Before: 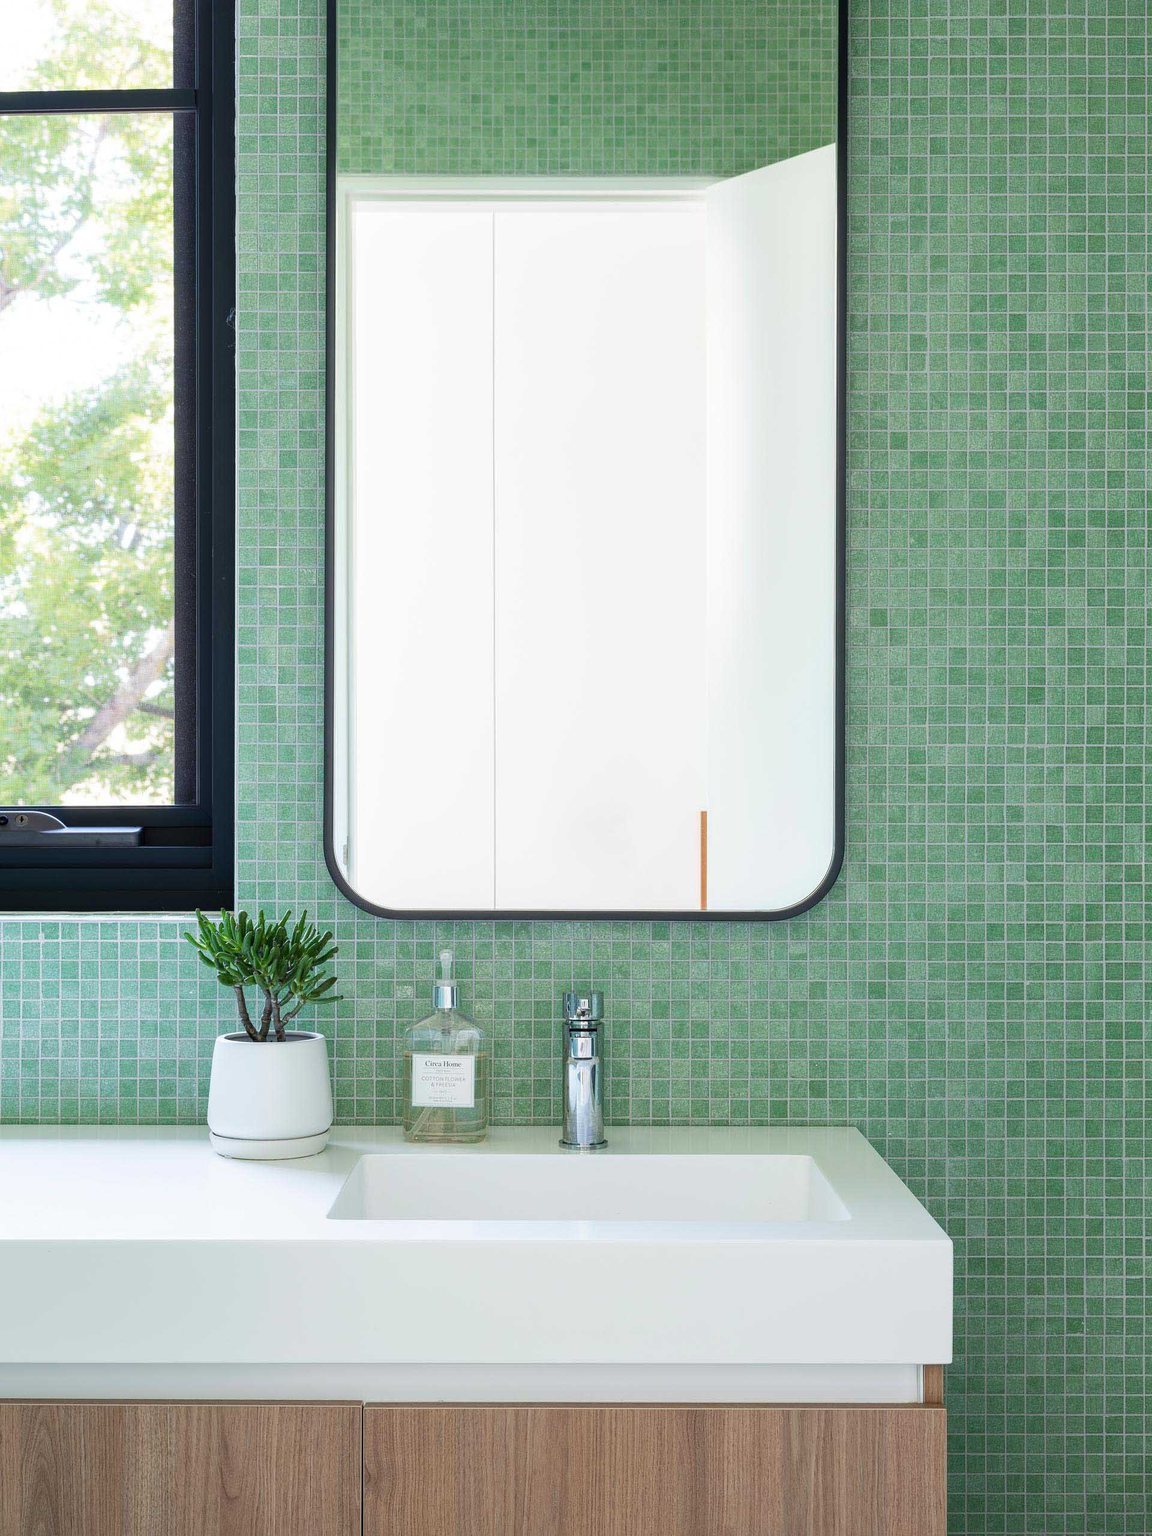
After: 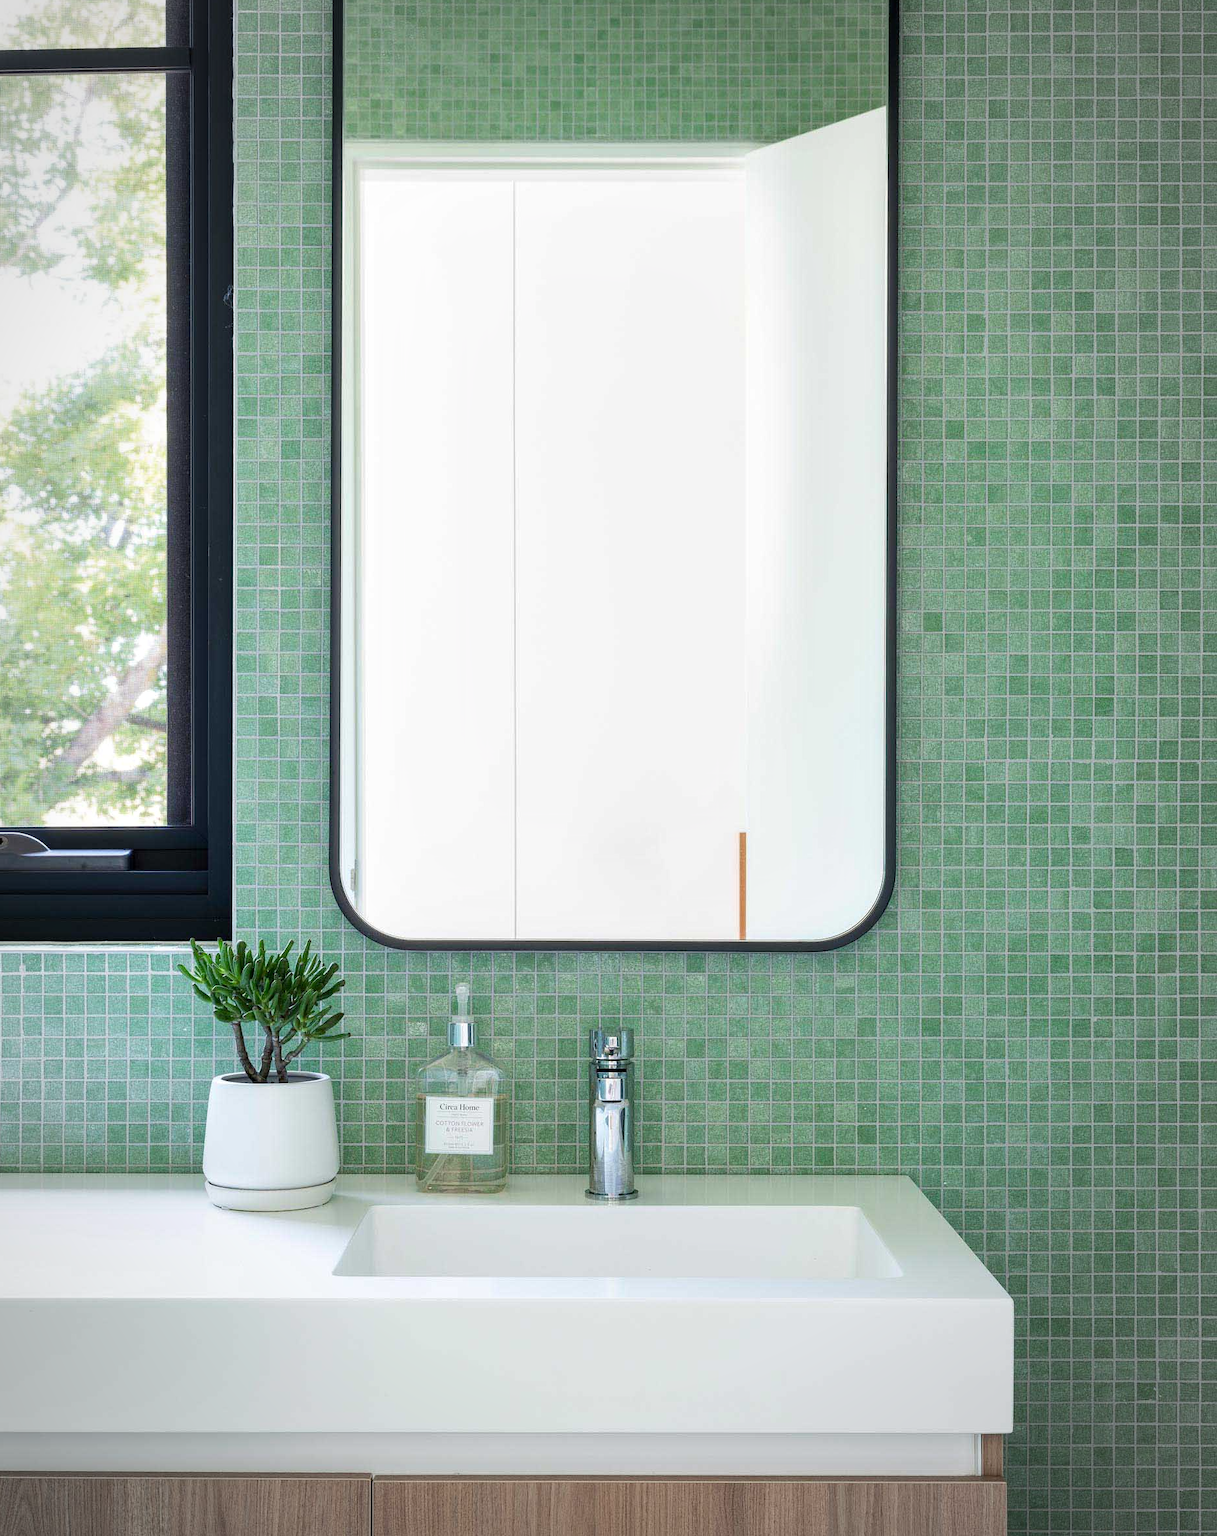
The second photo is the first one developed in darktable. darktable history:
vignetting: brightness -0.29, automatic ratio true, unbound false
contrast equalizer: y [[0.439, 0.44, 0.442, 0.457, 0.493, 0.498], [0.5 ×6], [0.5 ×6], [0 ×6], [0 ×6]], mix -0.312
crop: left 1.864%, top 3.008%, right 0.905%, bottom 4.975%
